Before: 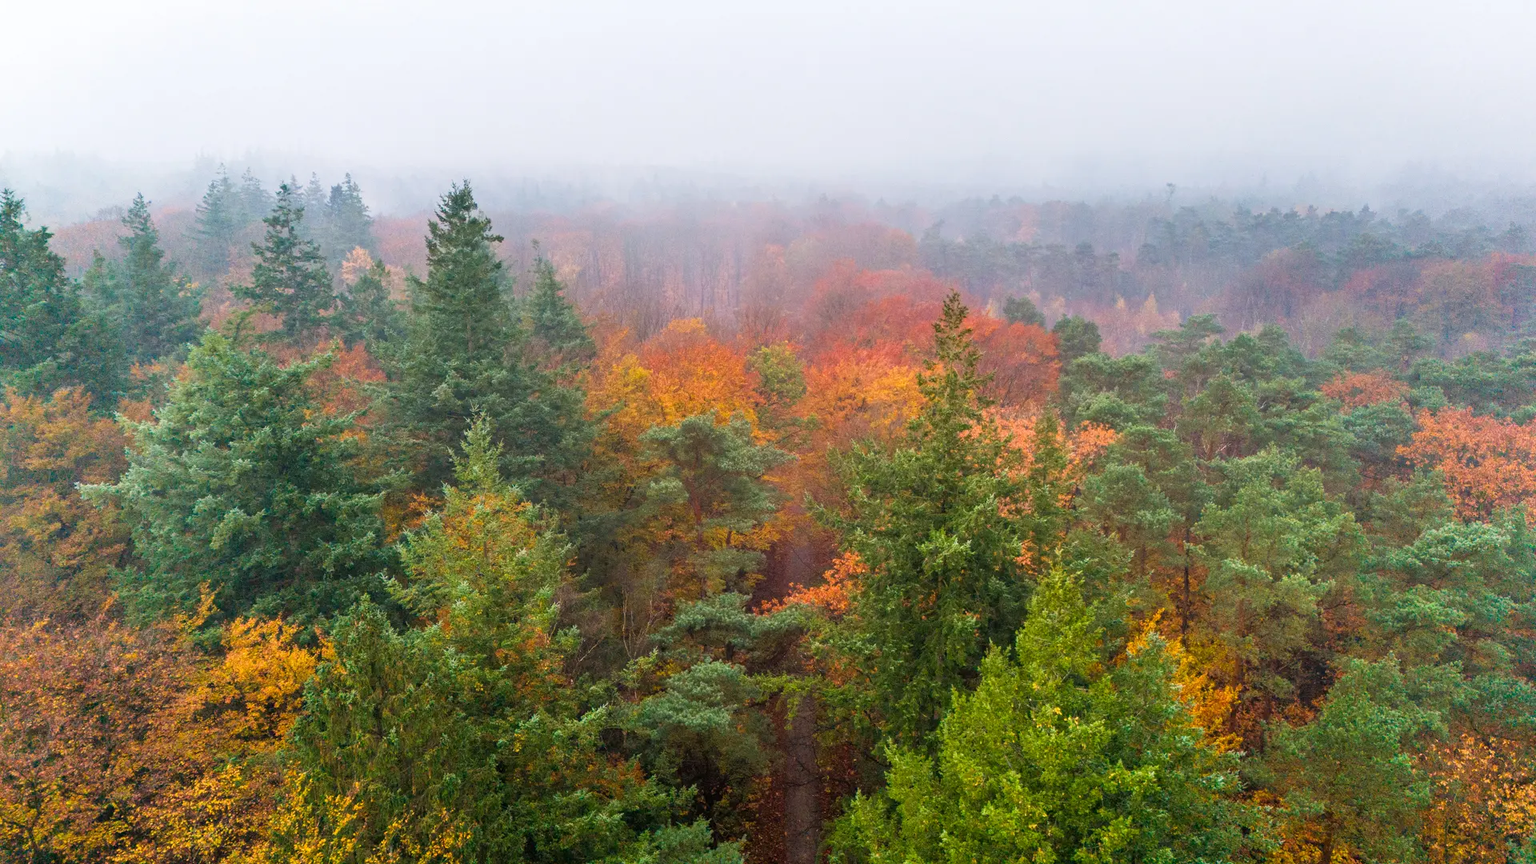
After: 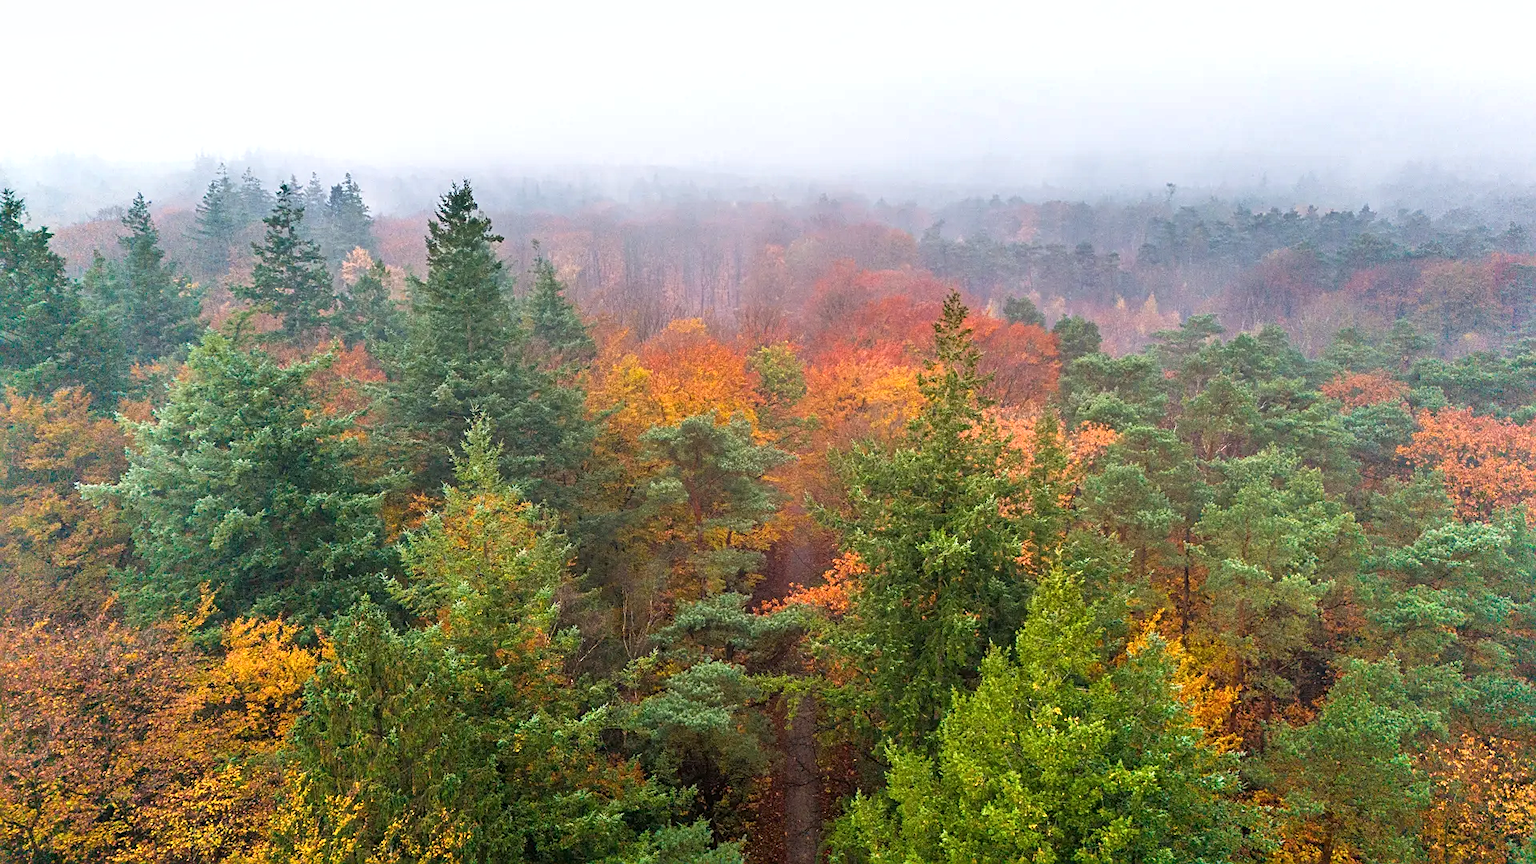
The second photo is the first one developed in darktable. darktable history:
sharpen: on, module defaults
shadows and highlights: shadows 12, white point adjustment 1.2, soften with gaussian
exposure: exposure 0.207 EV, compensate highlight preservation false
